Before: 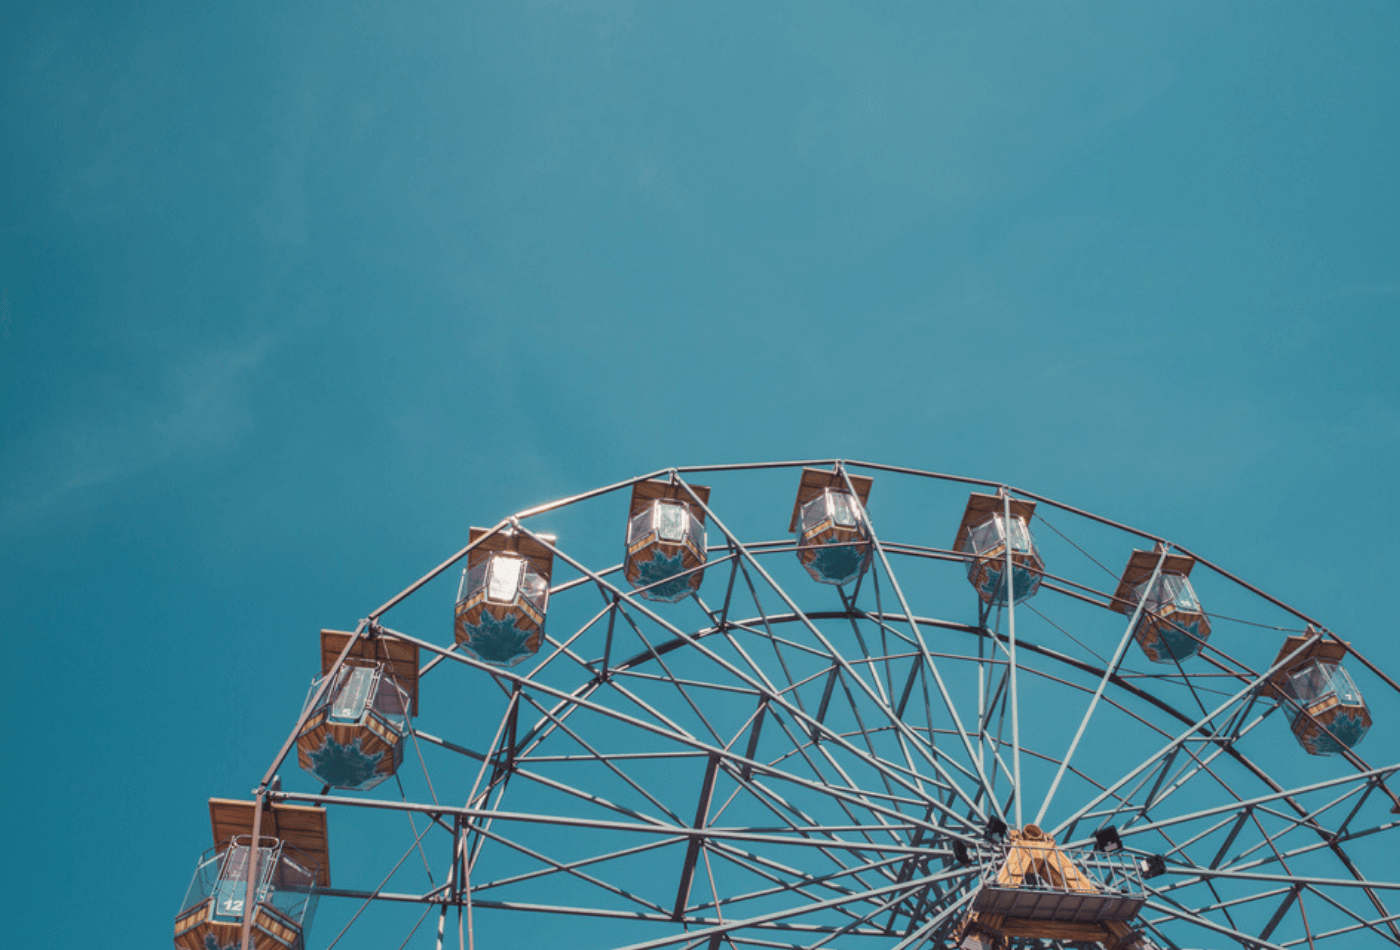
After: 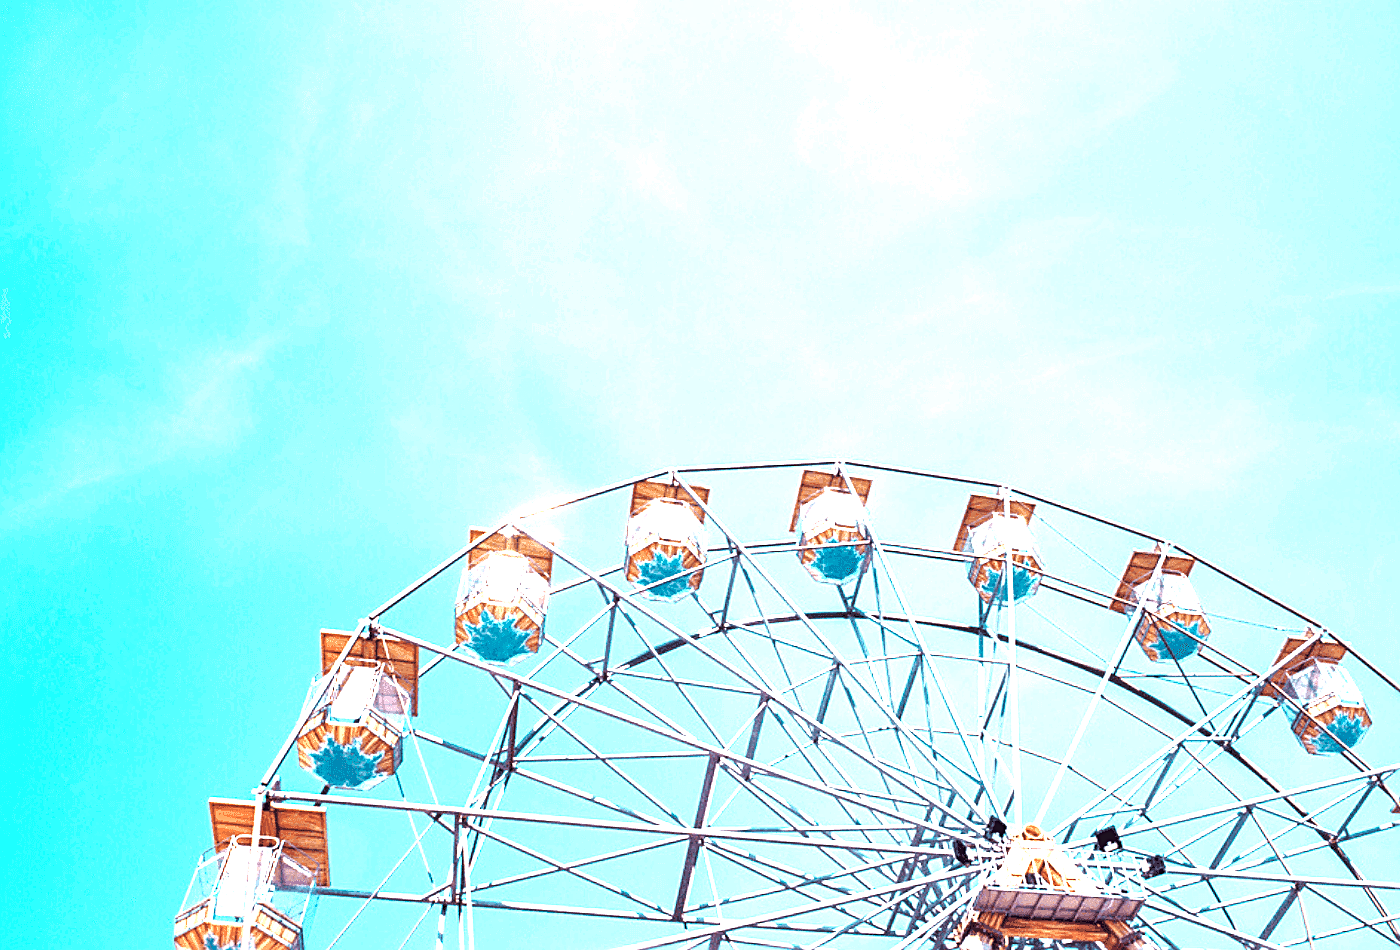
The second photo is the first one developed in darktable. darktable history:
sharpen: on, module defaults
base curve: curves: ch0 [(0, 0) (0.028, 0.03) (0.121, 0.232) (0.46, 0.748) (0.859, 0.968) (1, 1)], preserve colors none
raw denoise: x [[0, 0.25, 0.5, 0.75, 1] ×4]
exposure: black level correction 0.008, exposure 0.979 EV, compensate highlight preservation false
levels: levels [0, 0.352, 0.703]
local contrast: mode bilateral grid, contrast 20, coarseness 50, detail 161%, midtone range 0.2
